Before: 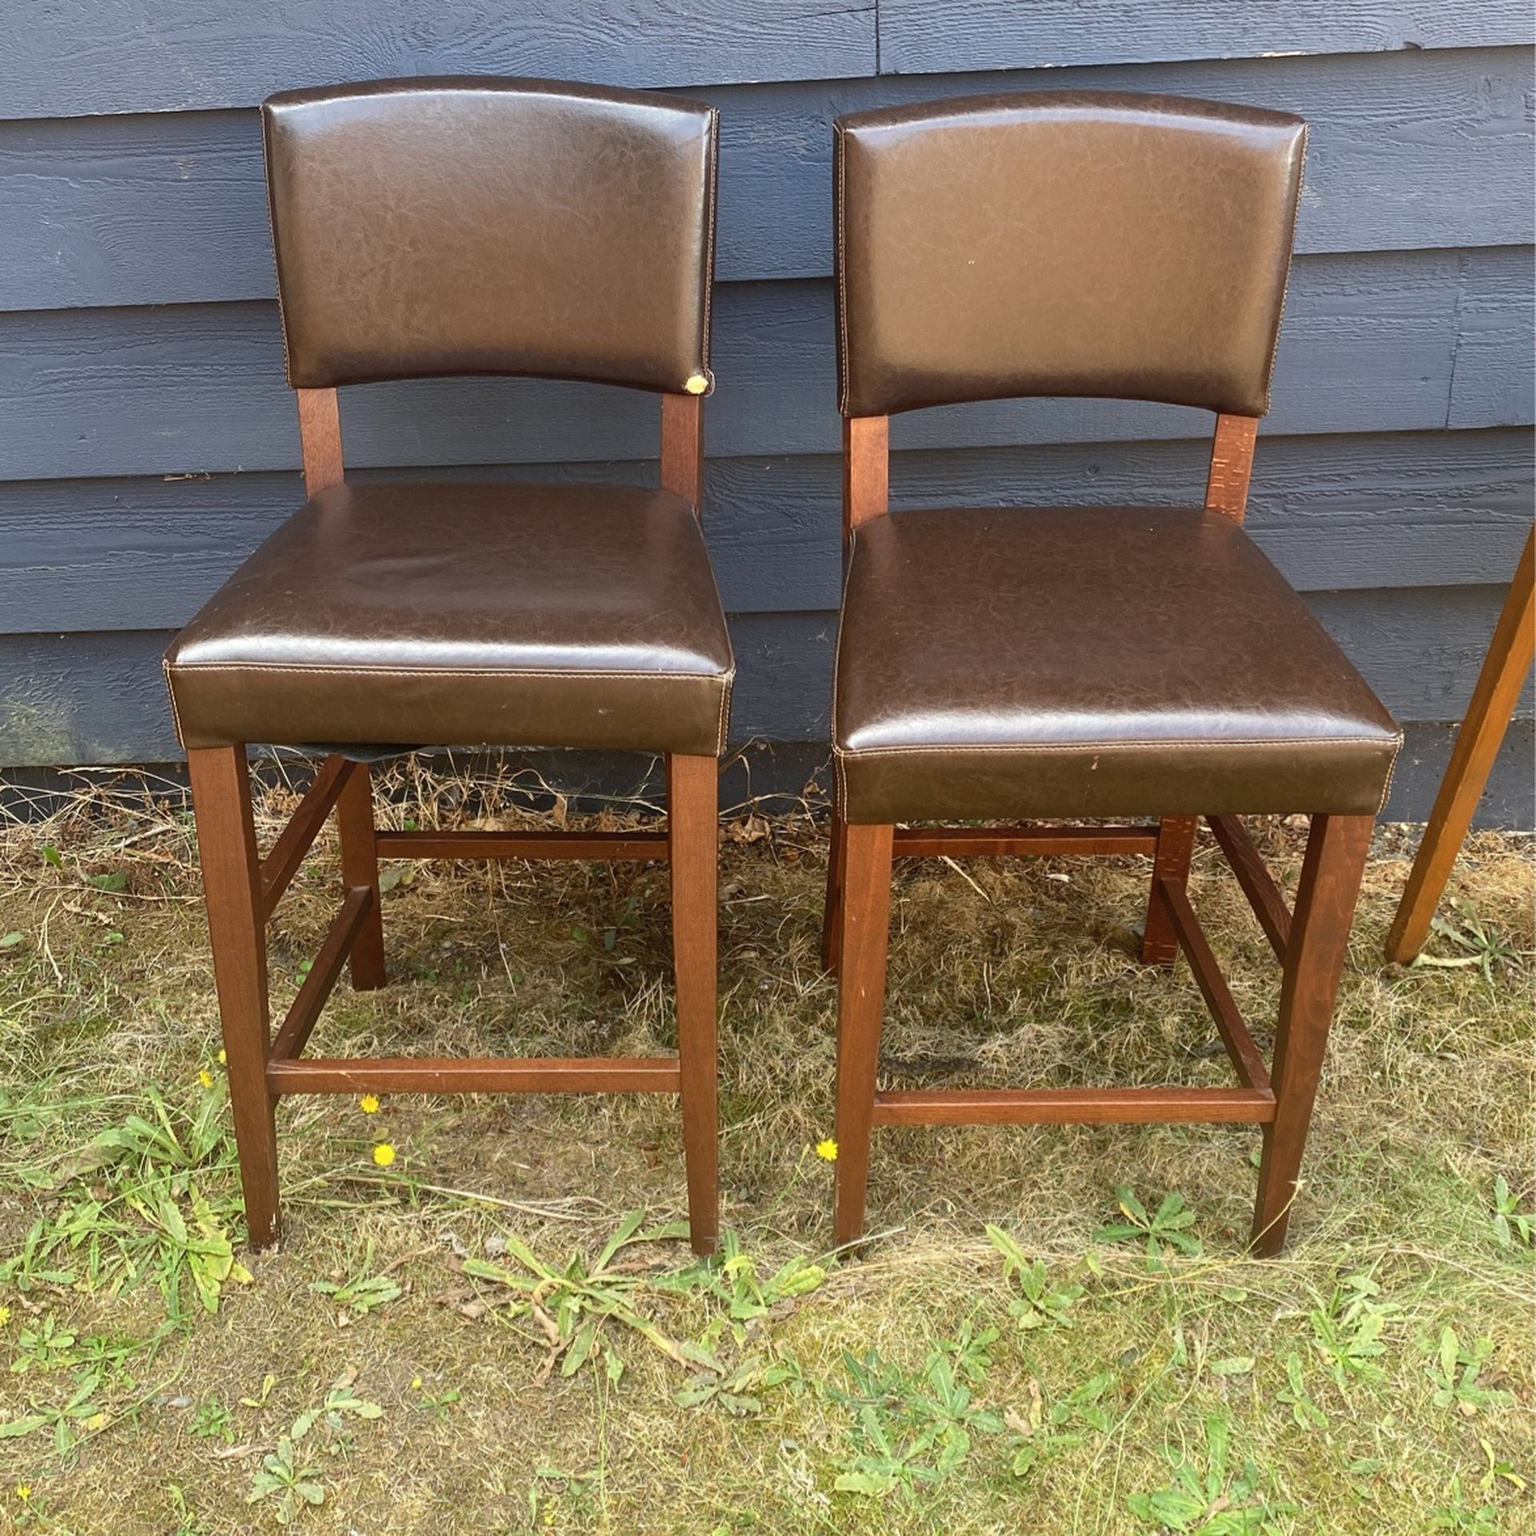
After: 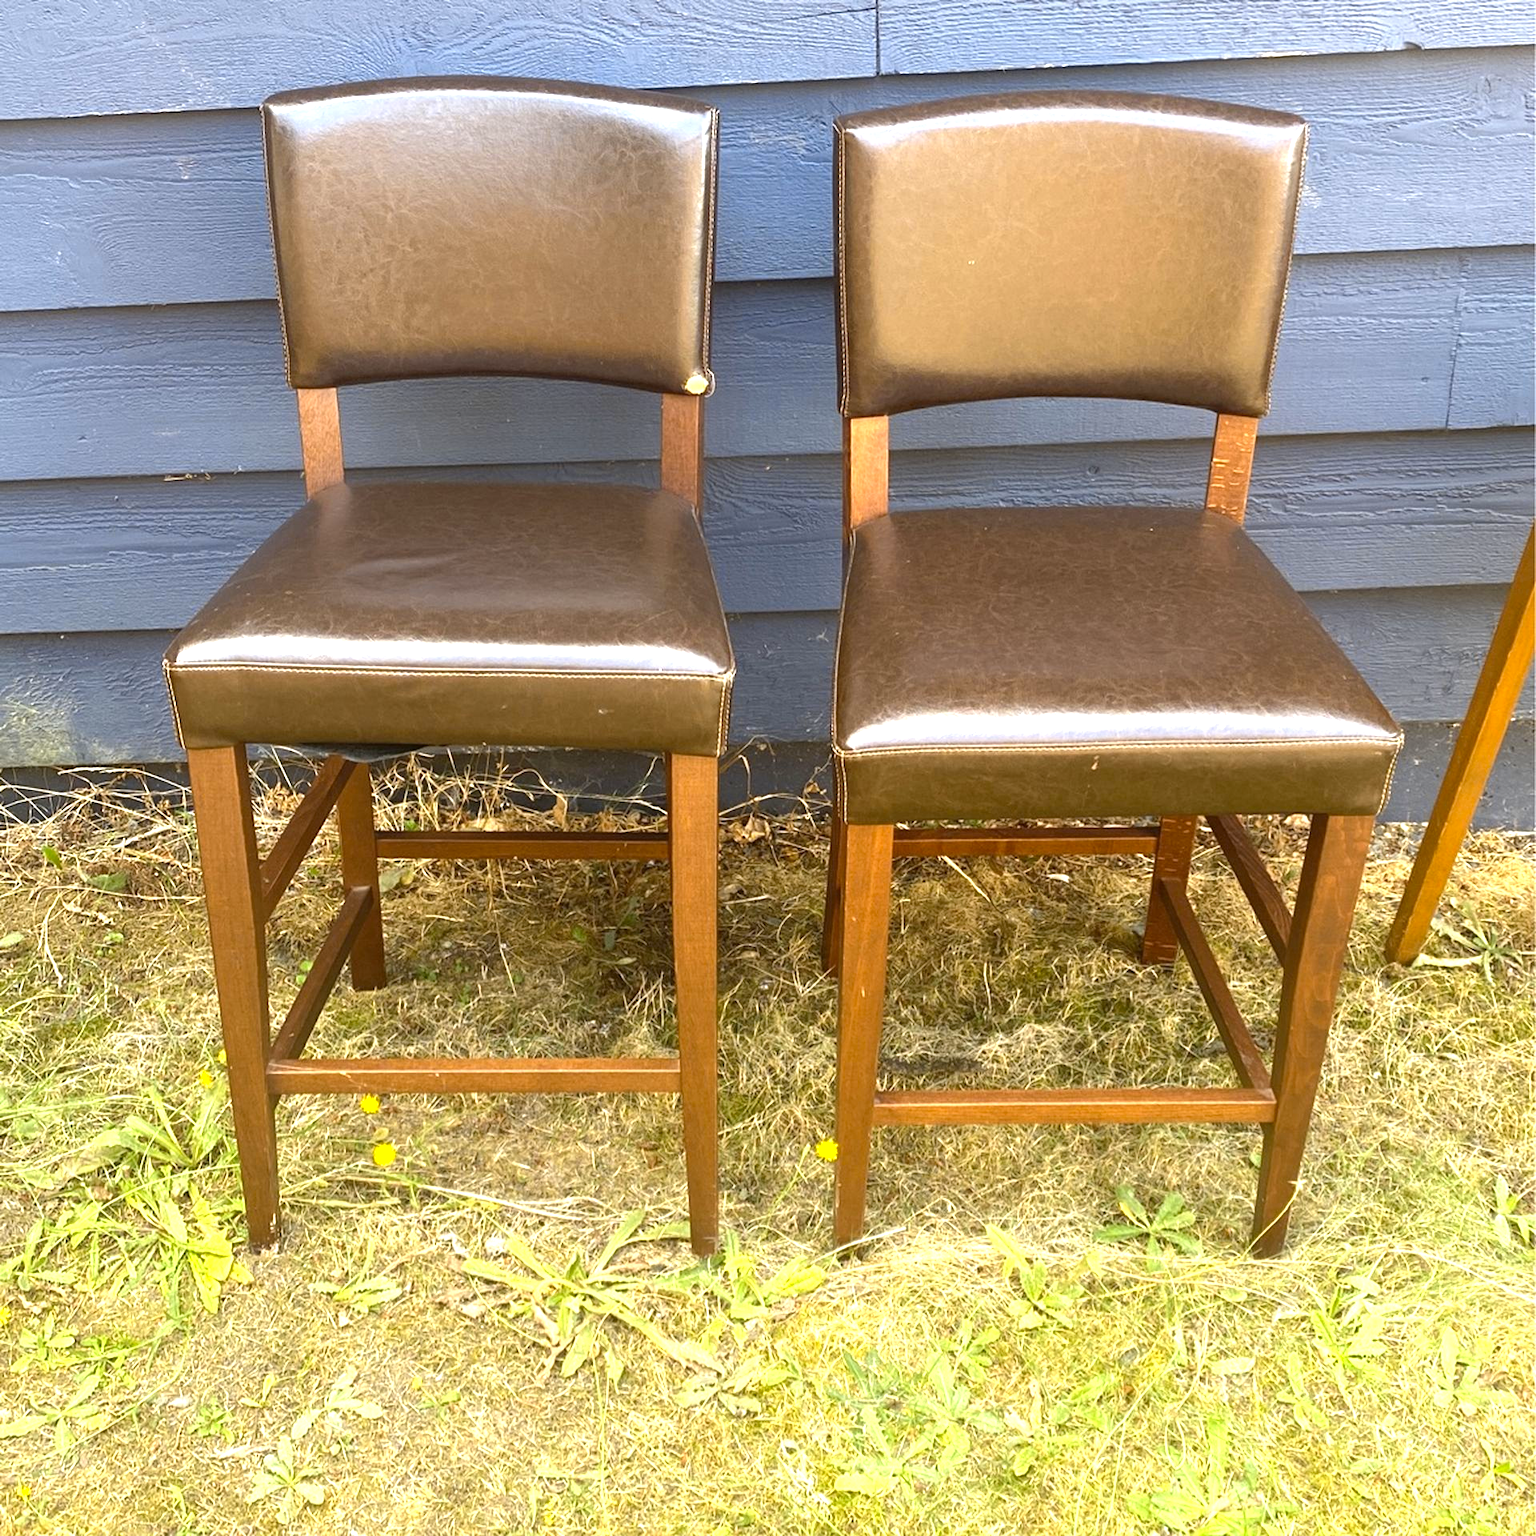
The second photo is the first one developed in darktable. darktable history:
color contrast: green-magenta contrast 0.85, blue-yellow contrast 1.25, unbound 0
exposure: exposure 1 EV, compensate highlight preservation false
